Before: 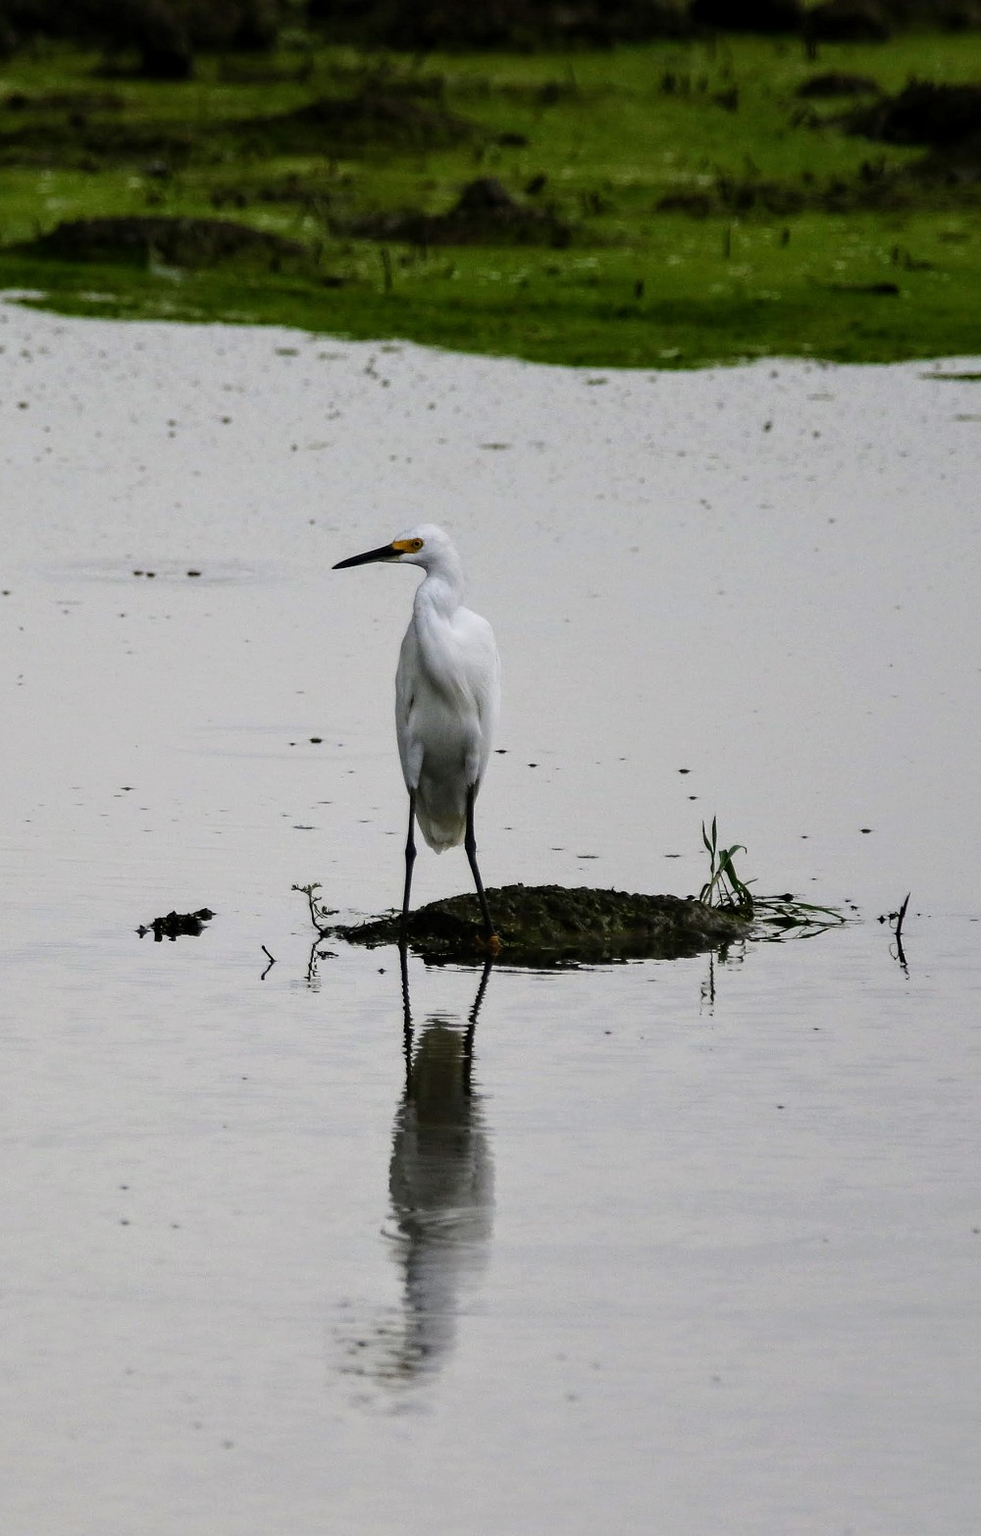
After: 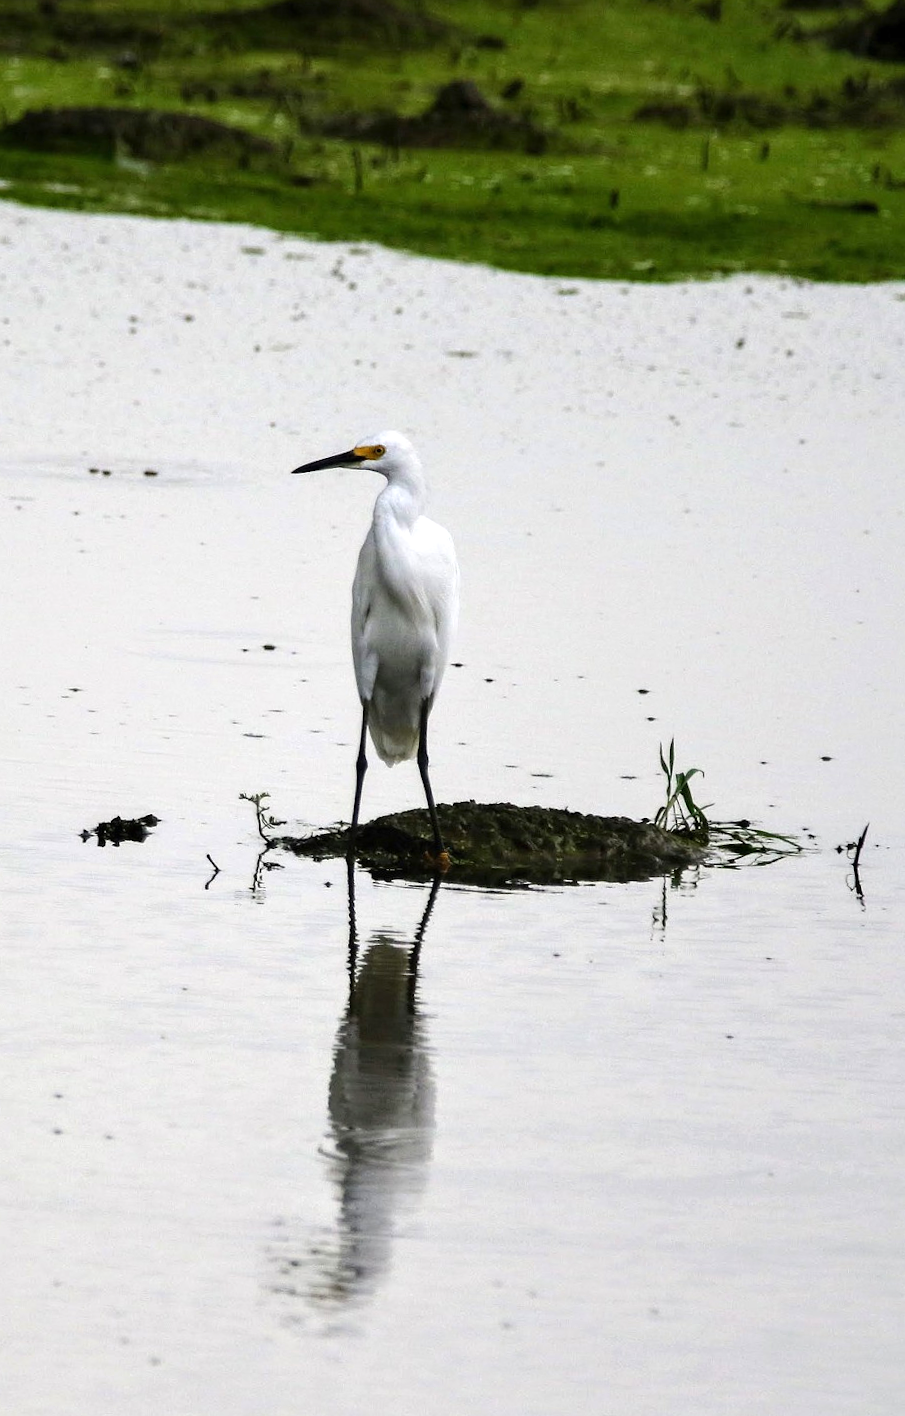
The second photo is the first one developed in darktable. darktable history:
crop and rotate: angle -1.96°, left 3.097%, top 4.154%, right 1.586%, bottom 0.529%
exposure: black level correction 0, exposure 0.7 EV, compensate exposure bias true, compensate highlight preservation false
